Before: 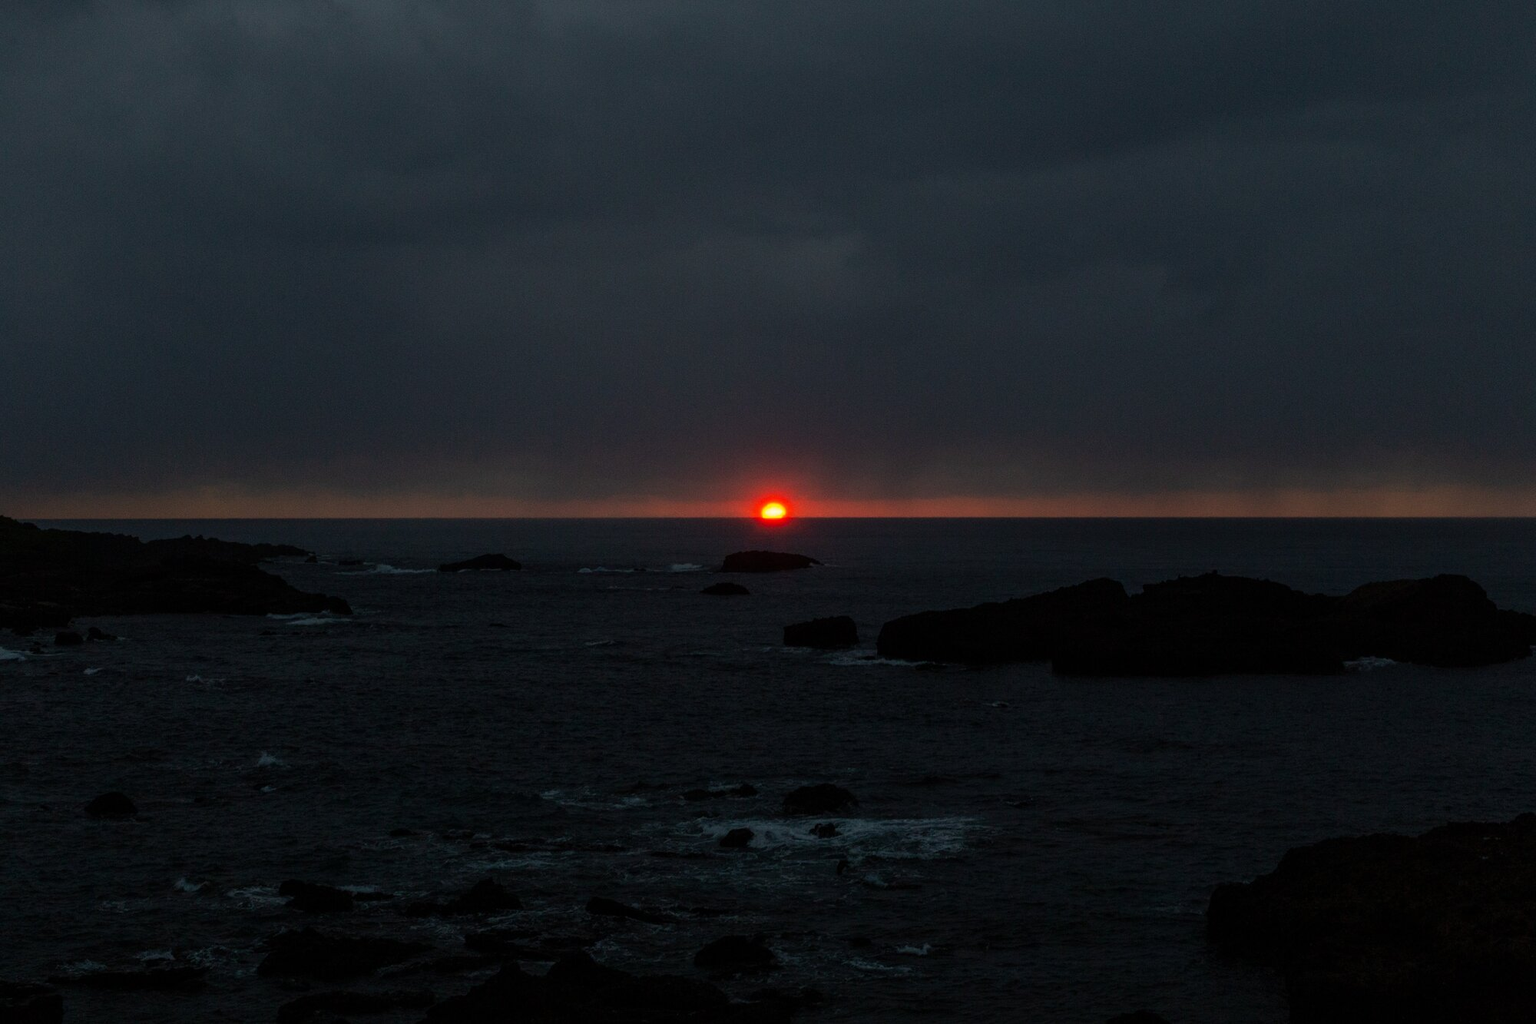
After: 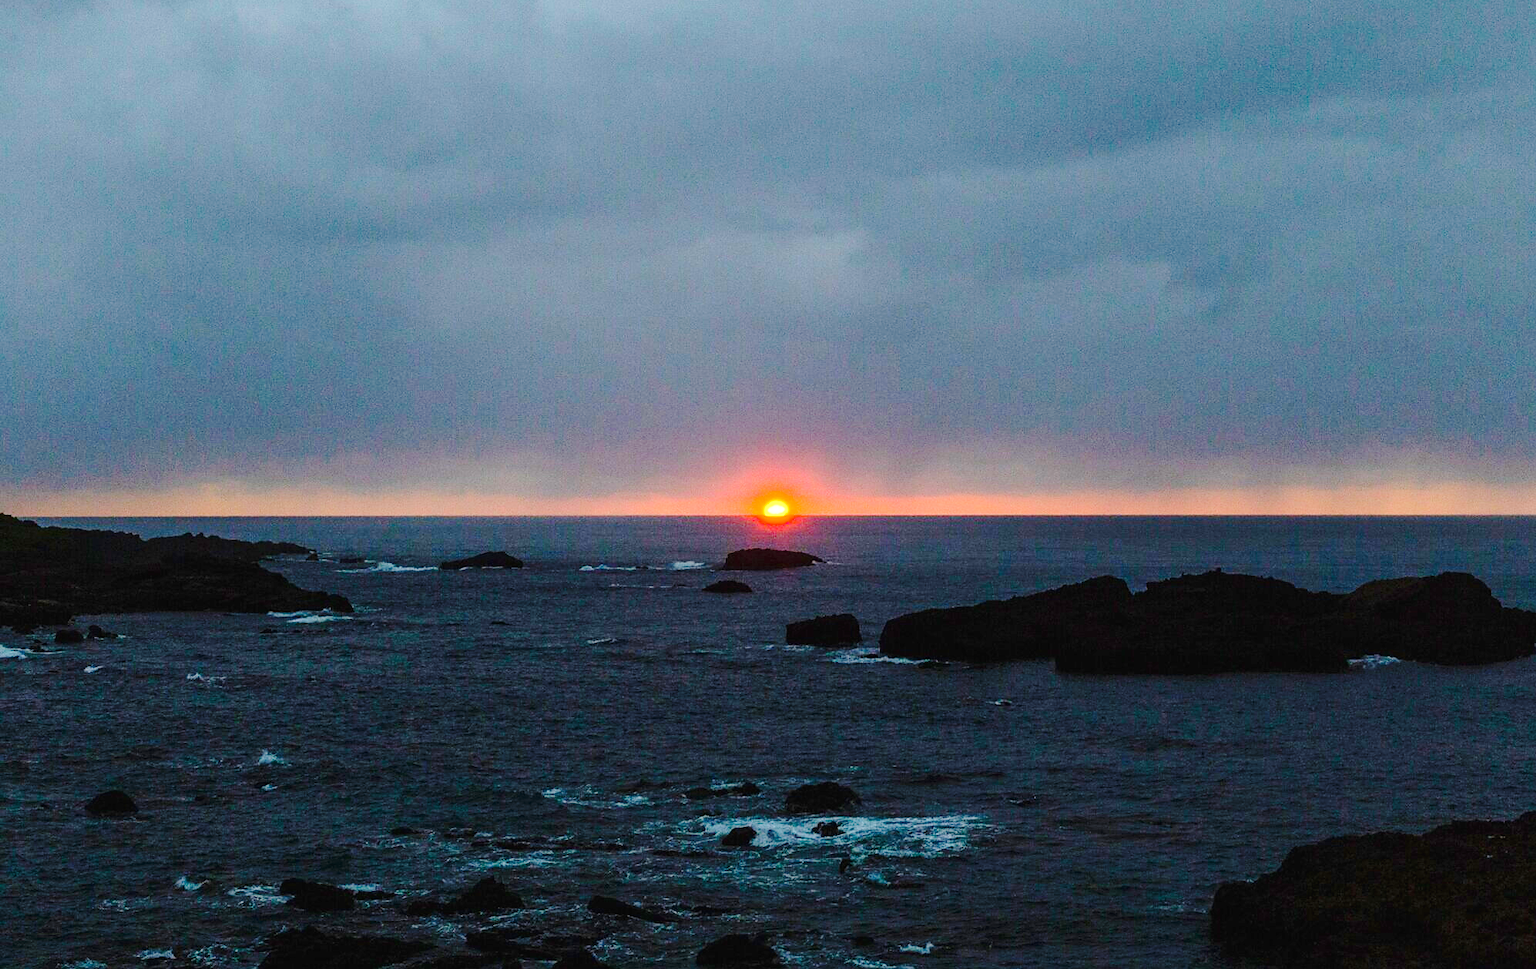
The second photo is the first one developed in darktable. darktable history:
sharpen: radius 1.849, amount 0.396, threshold 1.727
color balance rgb: linear chroma grading › global chroma 15.548%, perceptual saturation grading › global saturation 0.487%, global vibrance 9.23%
tone equalizer: -8 EV 0.985 EV, -7 EV 1.04 EV, -6 EV 1.02 EV, -5 EV 1.03 EV, -4 EV 1.03 EV, -3 EV 0.753 EV, -2 EV 0.484 EV, -1 EV 0.25 EV, edges refinement/feathering 500, mask exposure compensation -1.57 EV, preserve details no
tone curve: curves: ch0 [(0, 0.013) (0.036, 0.035) (0.274, 0.288) (0.504, 0.536) (0.844, 0.84) (1, 0.97)]; ch1 [(0, 0) (0.389, 0.403) (0.462, 0.48) (0.499, 0.5) (0.522, 0.534) (0.567, 0.588) (0.626, 0.645) (0.749, 0.781) (1, 1)]; ch2 [(0, 0) (0.457, 0.486) (0.5, 0.501) (0.533, 0.539) (0.599, 0.6) (0.704, 0.732) (1, 1)], preserve colors none
exposure: black level correction 0, exposure 1.199 EV, compensate exposure bias true, compensate highlight preservation false
contrast brightness saturation: contrast 0.038, saturation 0.07
crop: top 0.446%, right 0.254%, bottom 5.058%
base curve: curves: ch0 [(0, 0) (0.028, 0.03) (0.121, 0.232) (0.46, 0.748) (0.859, 0.968) (1, 1)], preserve colors none
